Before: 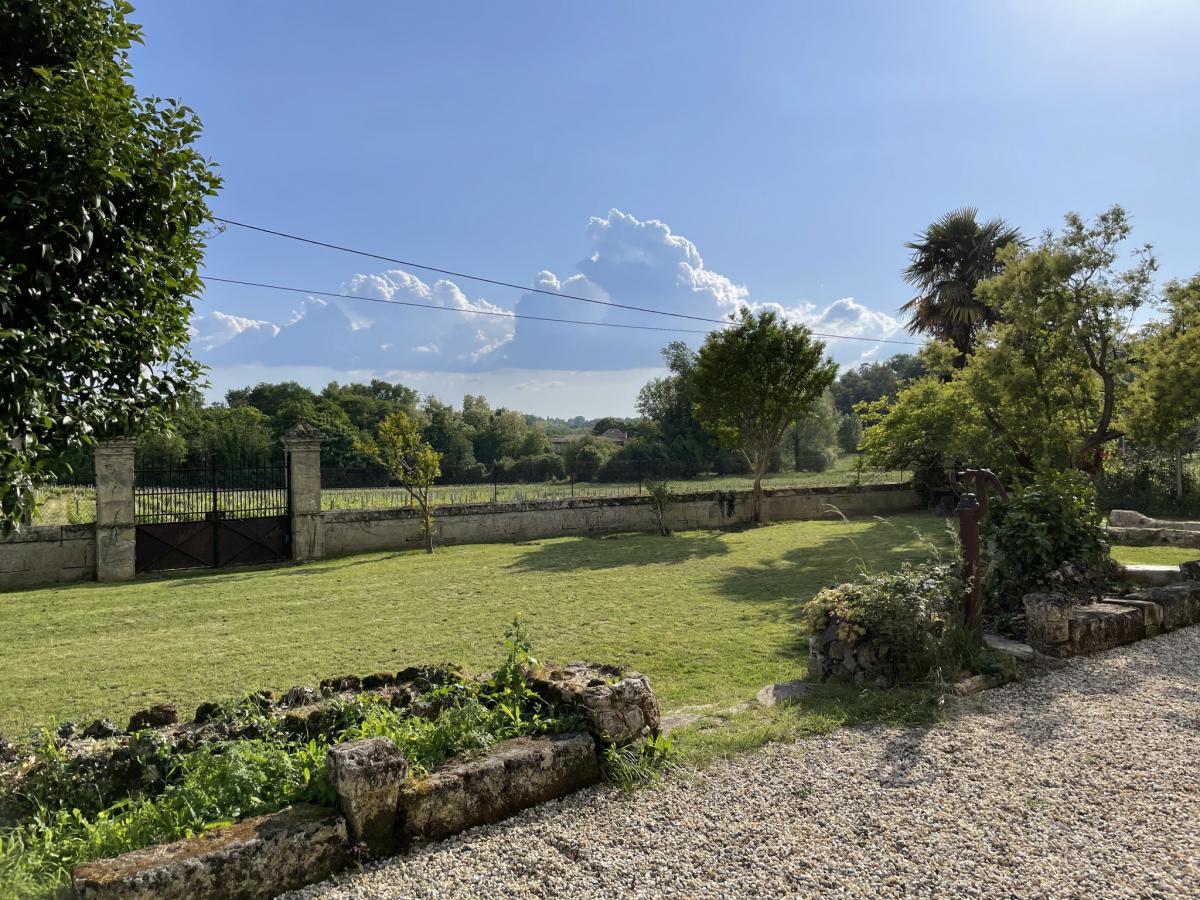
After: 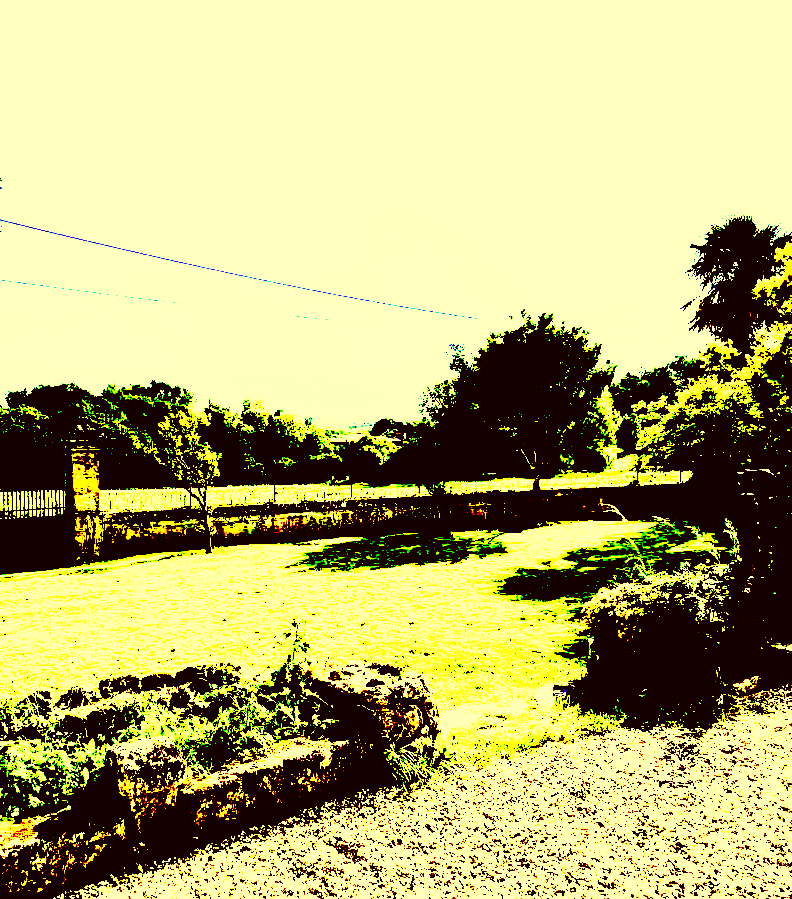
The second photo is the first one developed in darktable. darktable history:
crop and rotate: left 18.442%, right 15.508%
local contrast: highlights 100%, shadows 100%, detail 120%, midtone range 0.2
color balance rgb: perceptual saturation grading › global saturation 10%, global vibrance 10%
base curve: curves: ch0 [(0, 0) (0.007, 0.004) (0.027, 0.03) (0.046, 0.07) (0.207, 0.54) (0.442, 0.872) (0.673, 0.972) (1, 1)], preserve colors none
exposure: black level correction 0.1, exposure 3 EV, compensate highlight preservation false
color correction: highlights a* -0.482, highlights b* 40, shadows a* 9.8, shadows b* -0.161
